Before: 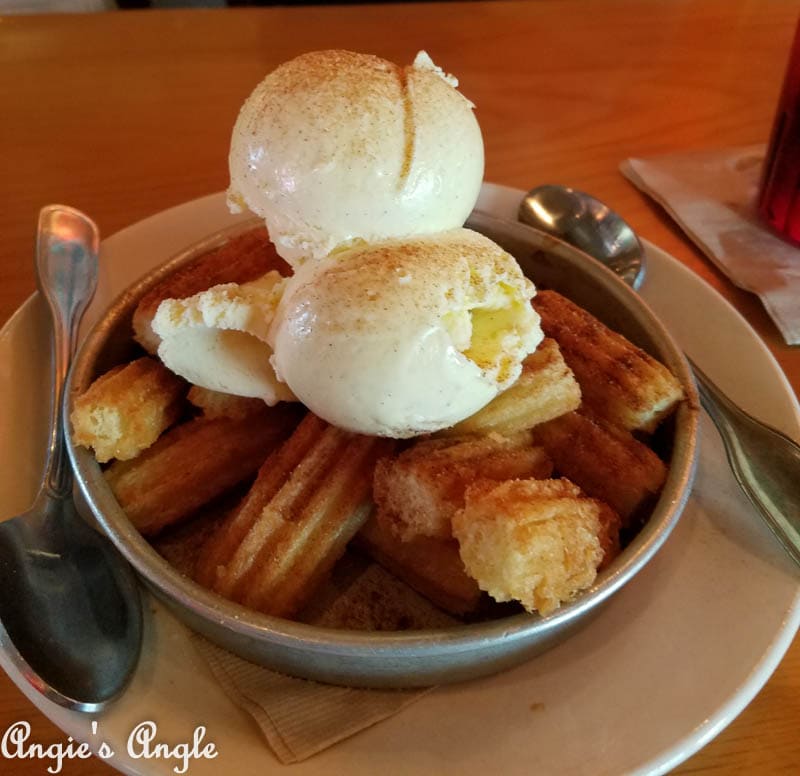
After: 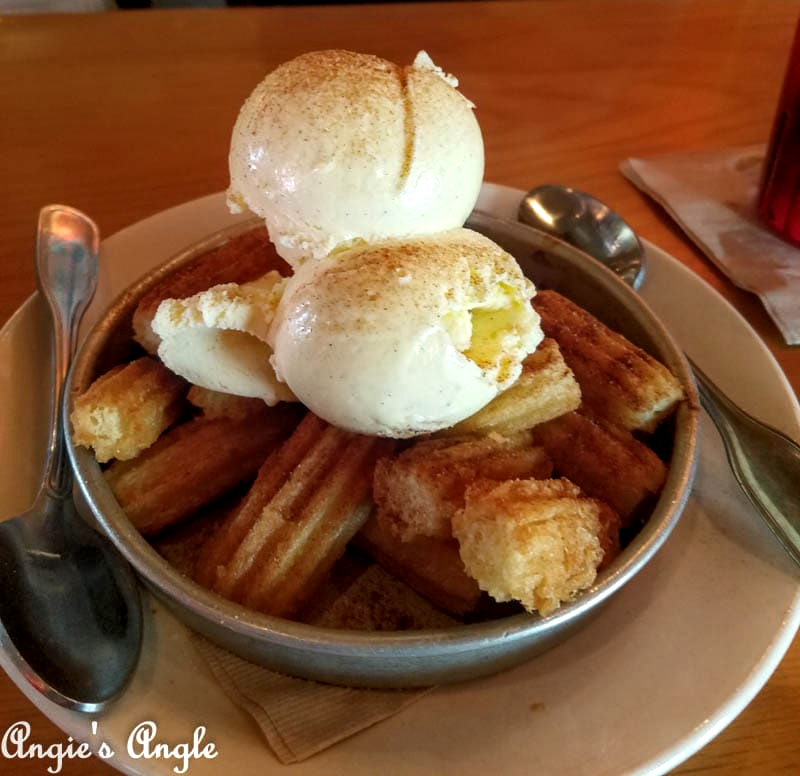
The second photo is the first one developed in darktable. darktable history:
tone equalizer: -8 EV -0.001 EV, -7 EV 0.001 EV, -6 EV -0.002 EV, -5 EV -0.003 EV, -4 EV -0.062 EV, -3 EV -0.222 EV, -2 EV -0.267 EV, -1 EV 0.105 EV, +0 EV 0.303 EV
local contrast: on, module defaults
